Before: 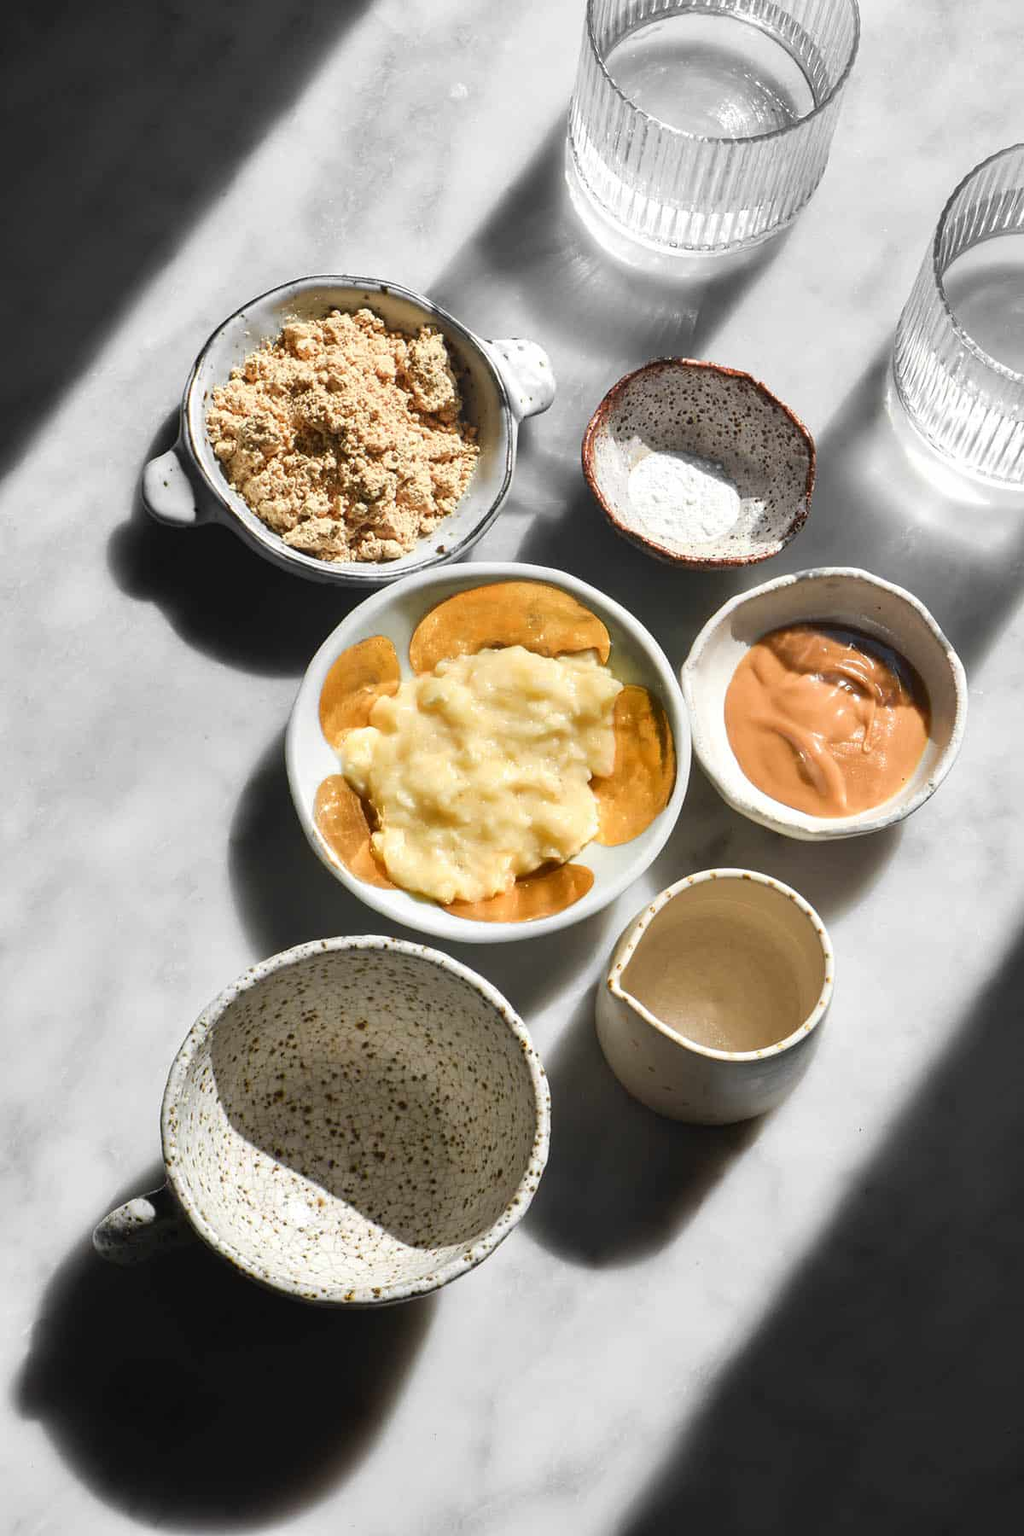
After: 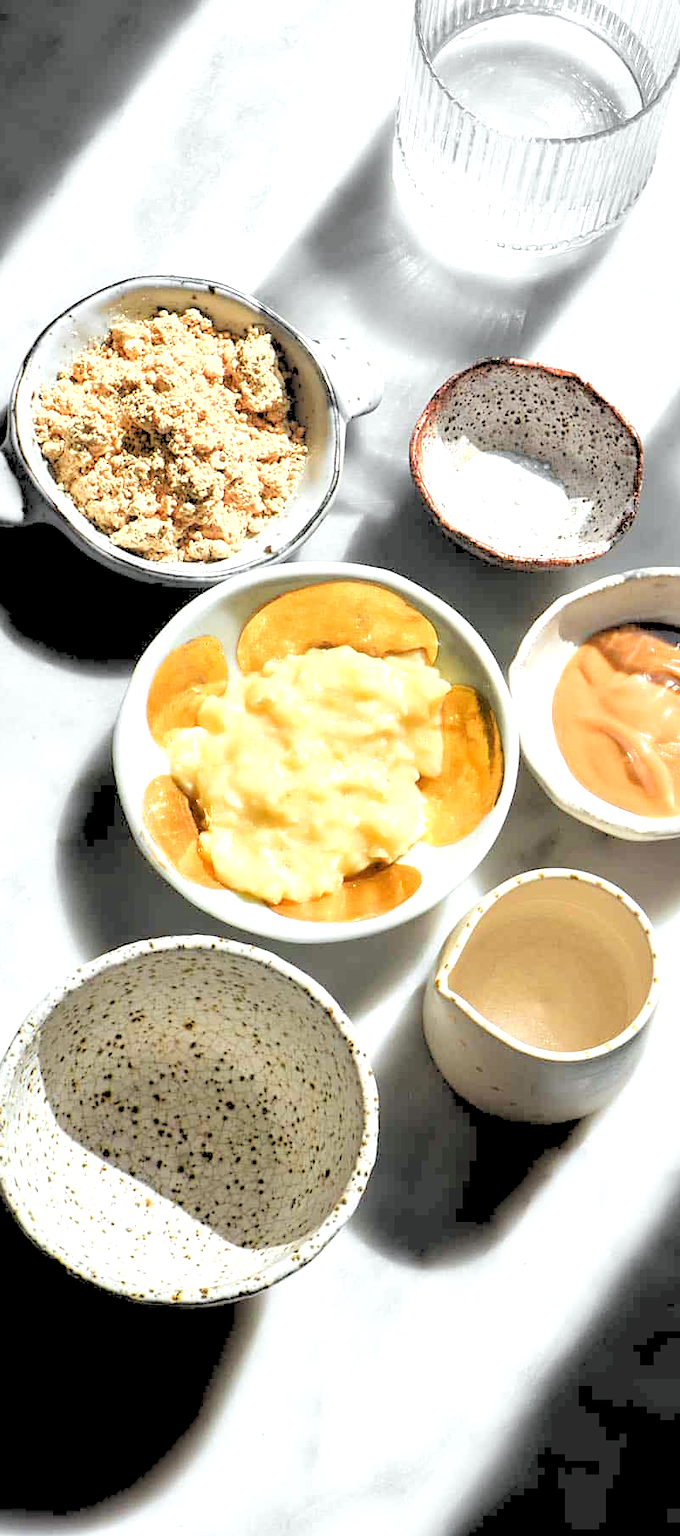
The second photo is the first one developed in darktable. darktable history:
exposure: black level correction 0, exposure 0.68 EV, compensate exposure bias true, compensate highlight preservation false
crop: left 16.899%, right 16.556%
sharpen: amount 0.2
rgb levels: levels [[0.027, 0.429, 0.996], [0, 0.5, 1], [0, 0.5, 1]]
white balance: red 0.978, blue 0.999
